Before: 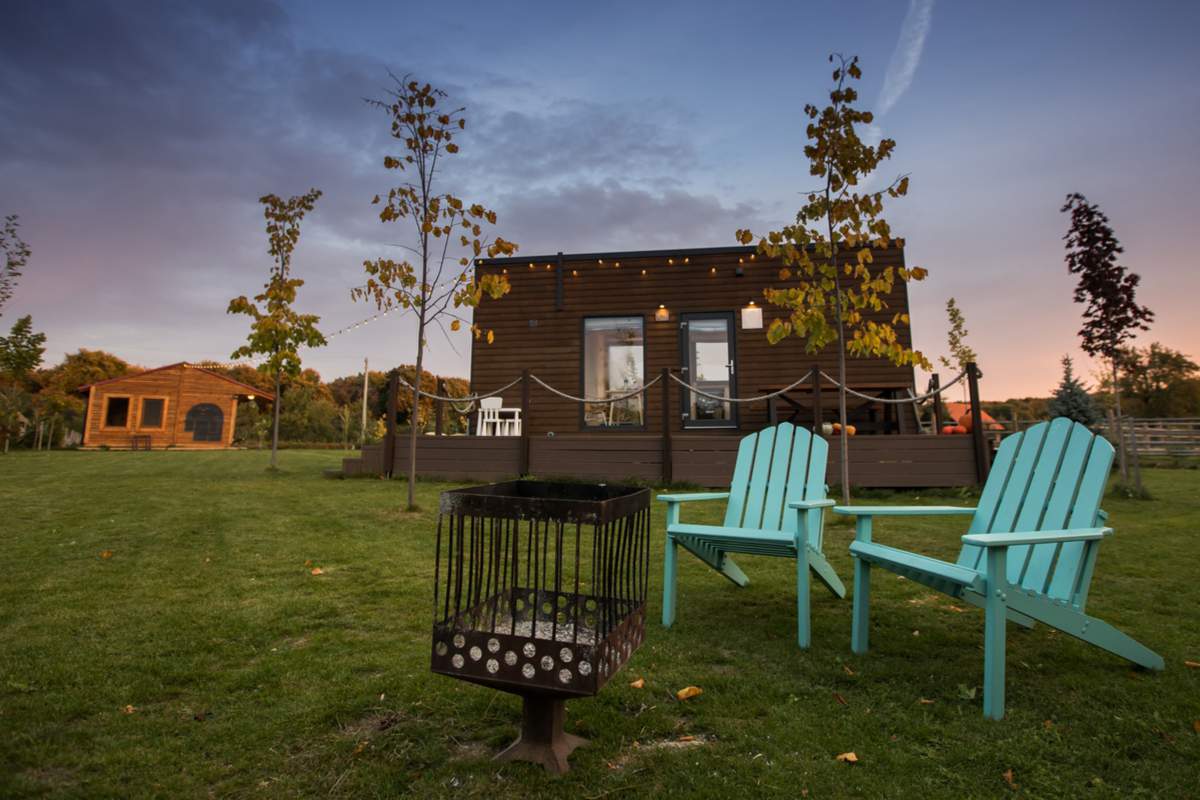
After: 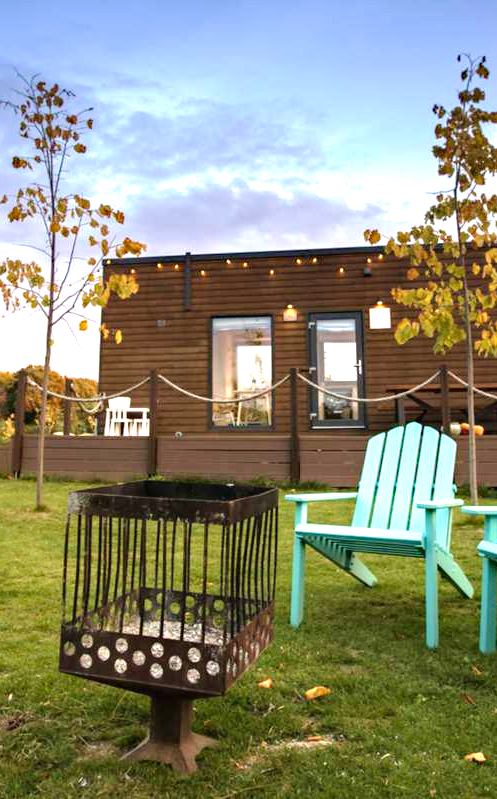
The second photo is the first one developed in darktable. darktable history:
velvia: on, module defaults
local contrast: mode bilateral grid, contrast 99, coarseness 100, detail 90%, midtone range 0.2
haze removal: compatibility mode true, adaptive false
crop: left 31.08%, right 27.424%
exposure: black level correction 0, exposure 1.2 EV, compensate highlight preservation false
base curve: curves: ch0 [(0, 0) (0.262, 0.32) (0.722, 0.705) (1, 1)], preserve colors none
tone equalizer: -8 EV -0.396 EV, -7 EV -0.367 EV, -6 EV -0.373 EV, -5 EV -0.238 EV, -3 EV 0.189 EV, -2 EV 0.349 EV, -1 EV 0.4 EV, +0 EV 0.39 EV
